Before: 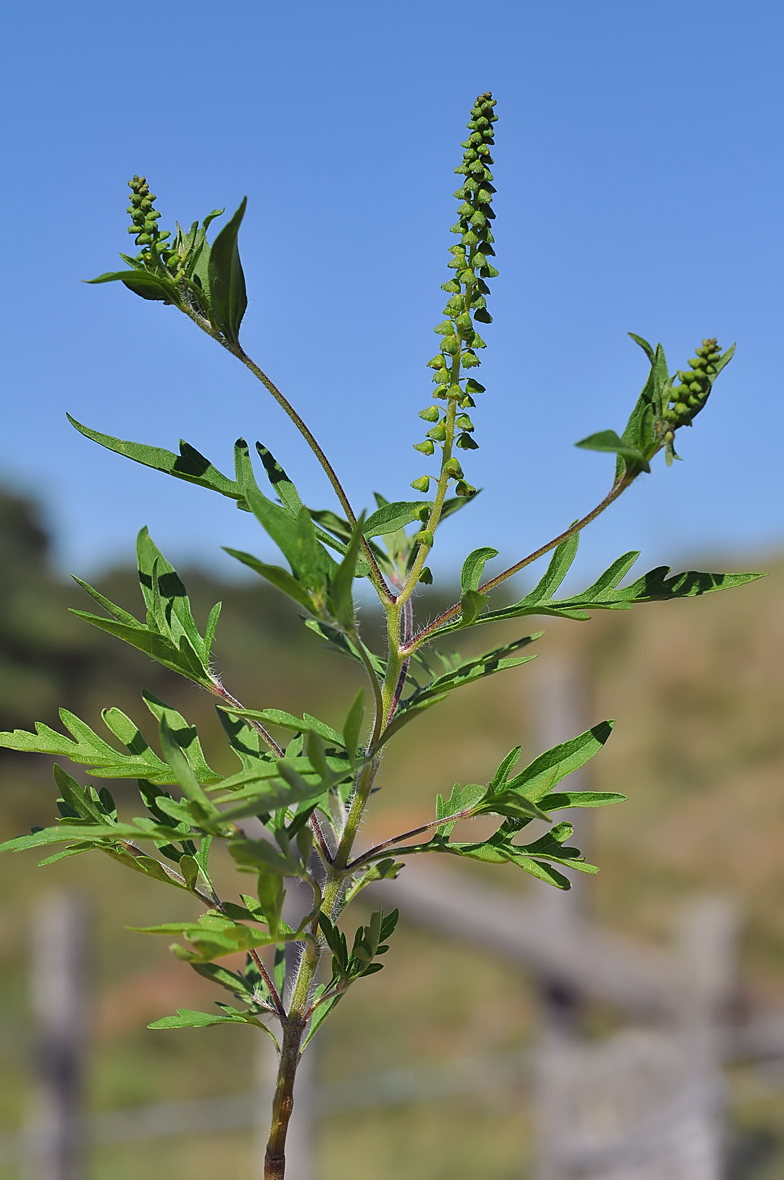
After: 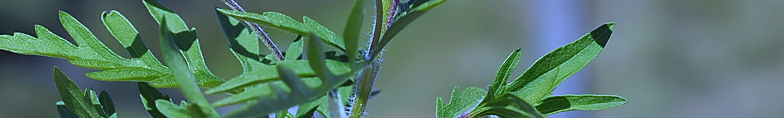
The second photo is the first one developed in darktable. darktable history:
white balance: red 0.766, blue 1.537
crop and rotate: top 59.084%, bottom 30.916%
